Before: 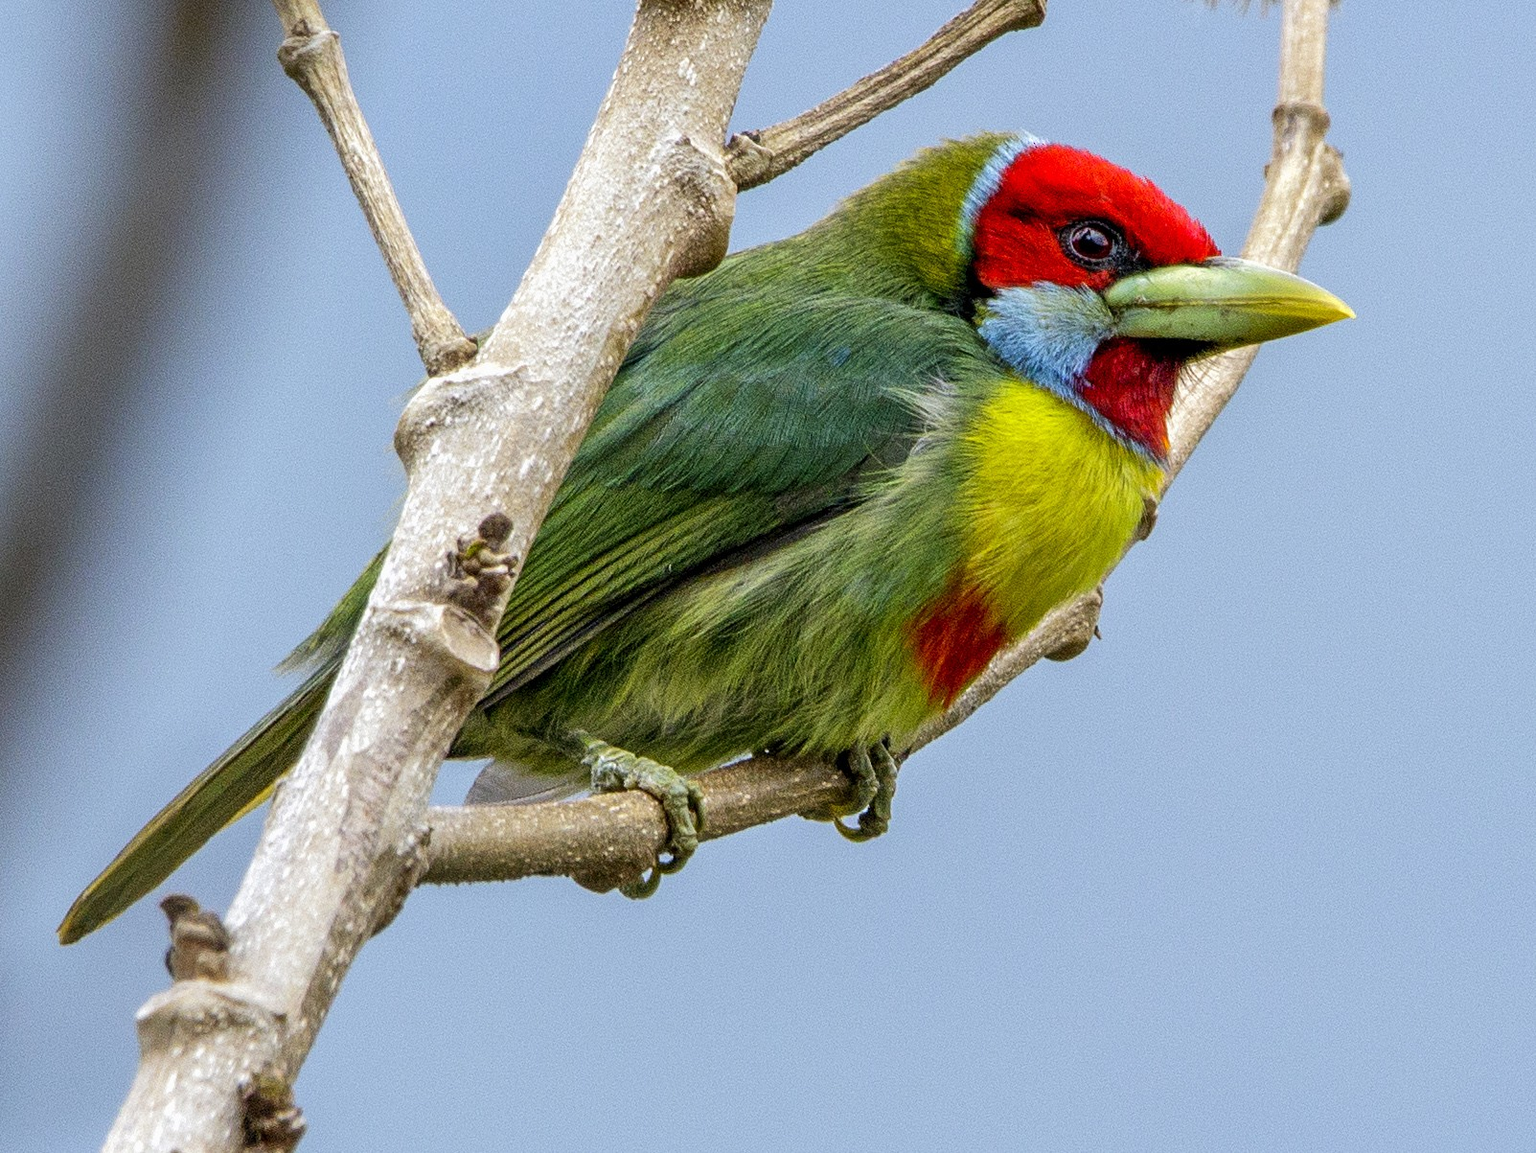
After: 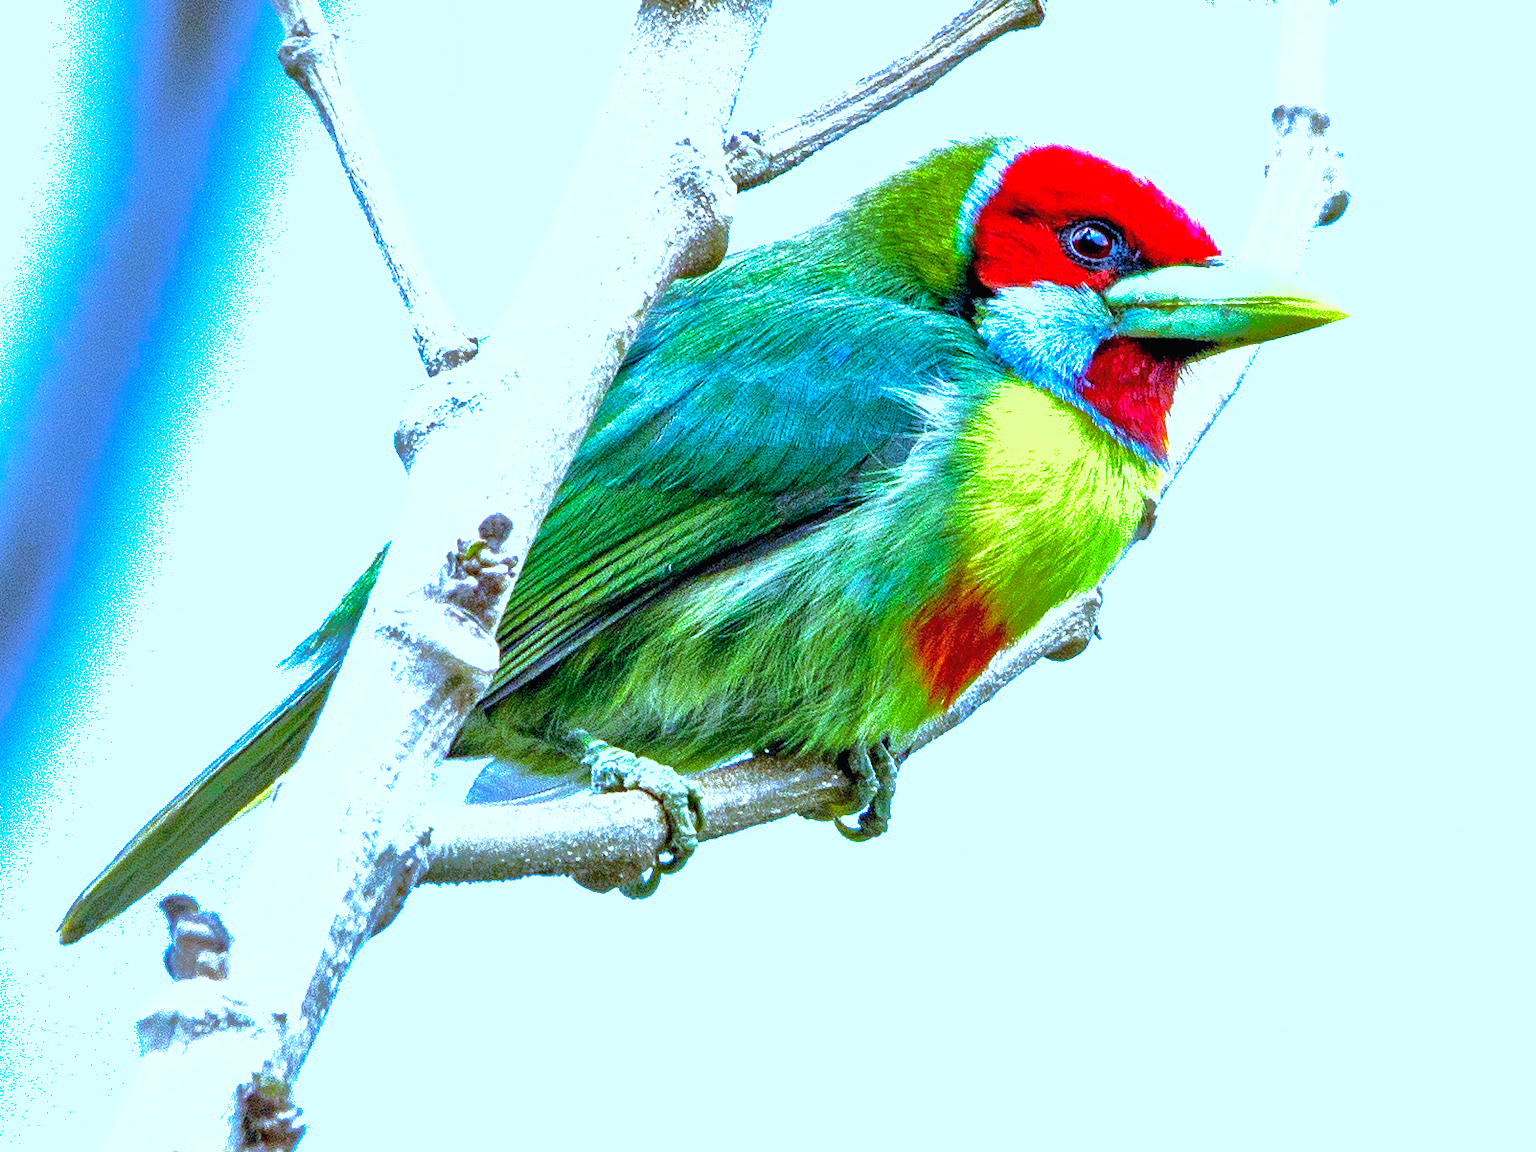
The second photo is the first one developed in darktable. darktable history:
exposure: black level correction 0, exposure 1.675 EV, compensate exposure bias true, compensate highlight preservation false
white balance: red 0.766, blue 1.537
shadows and highlights: on, module defaults
